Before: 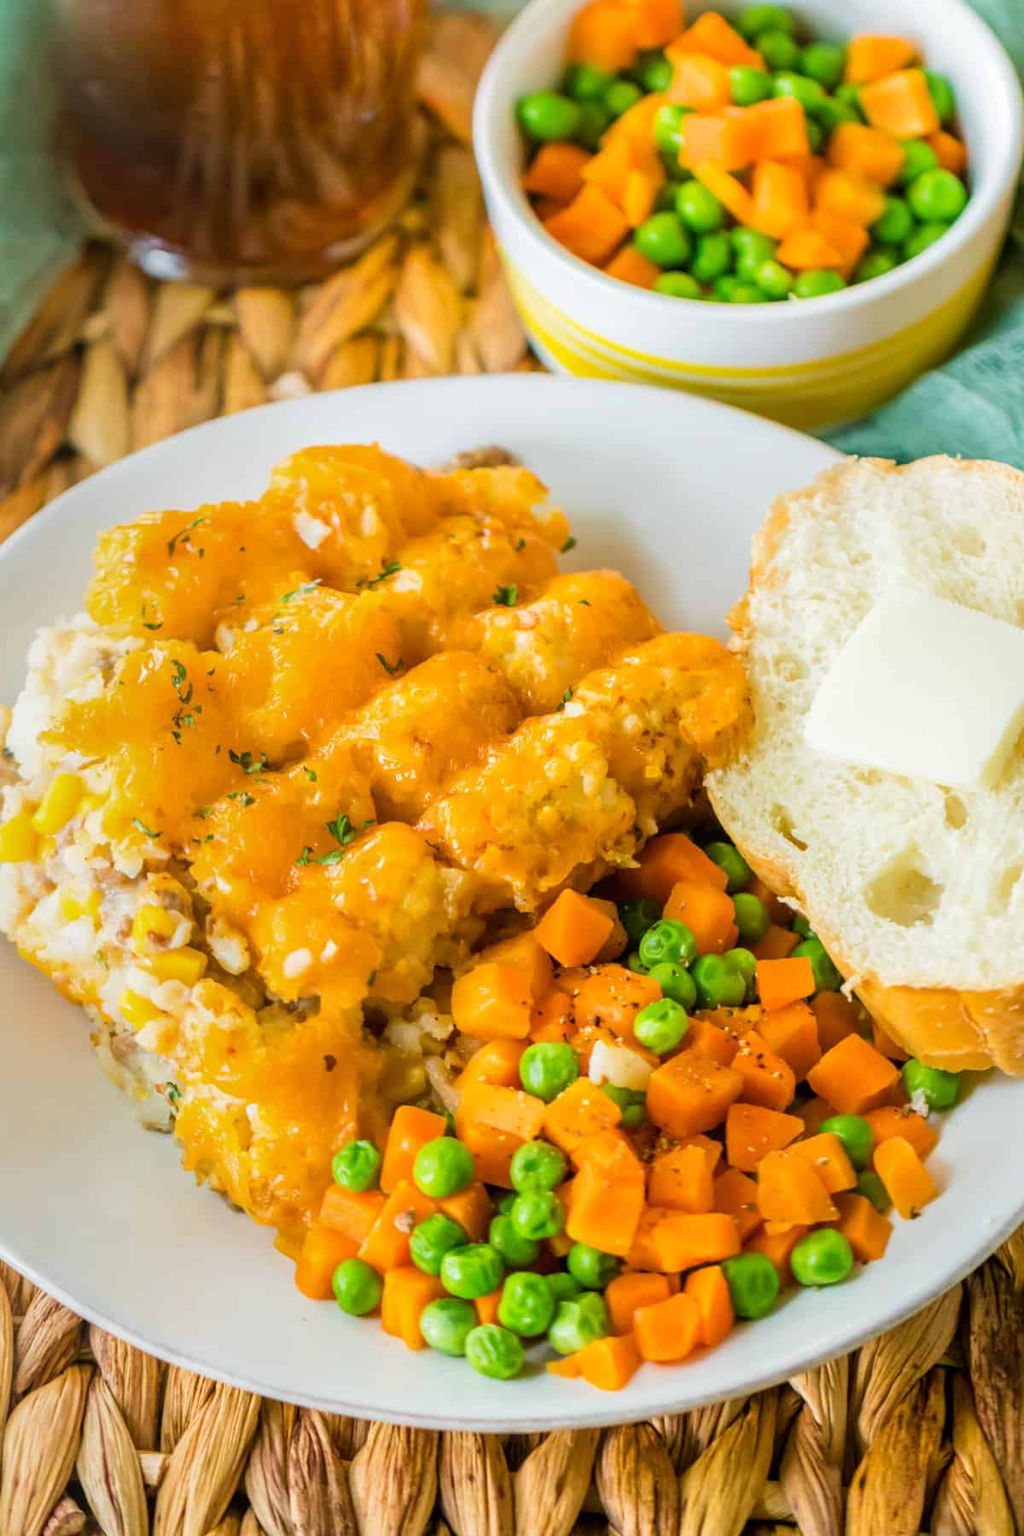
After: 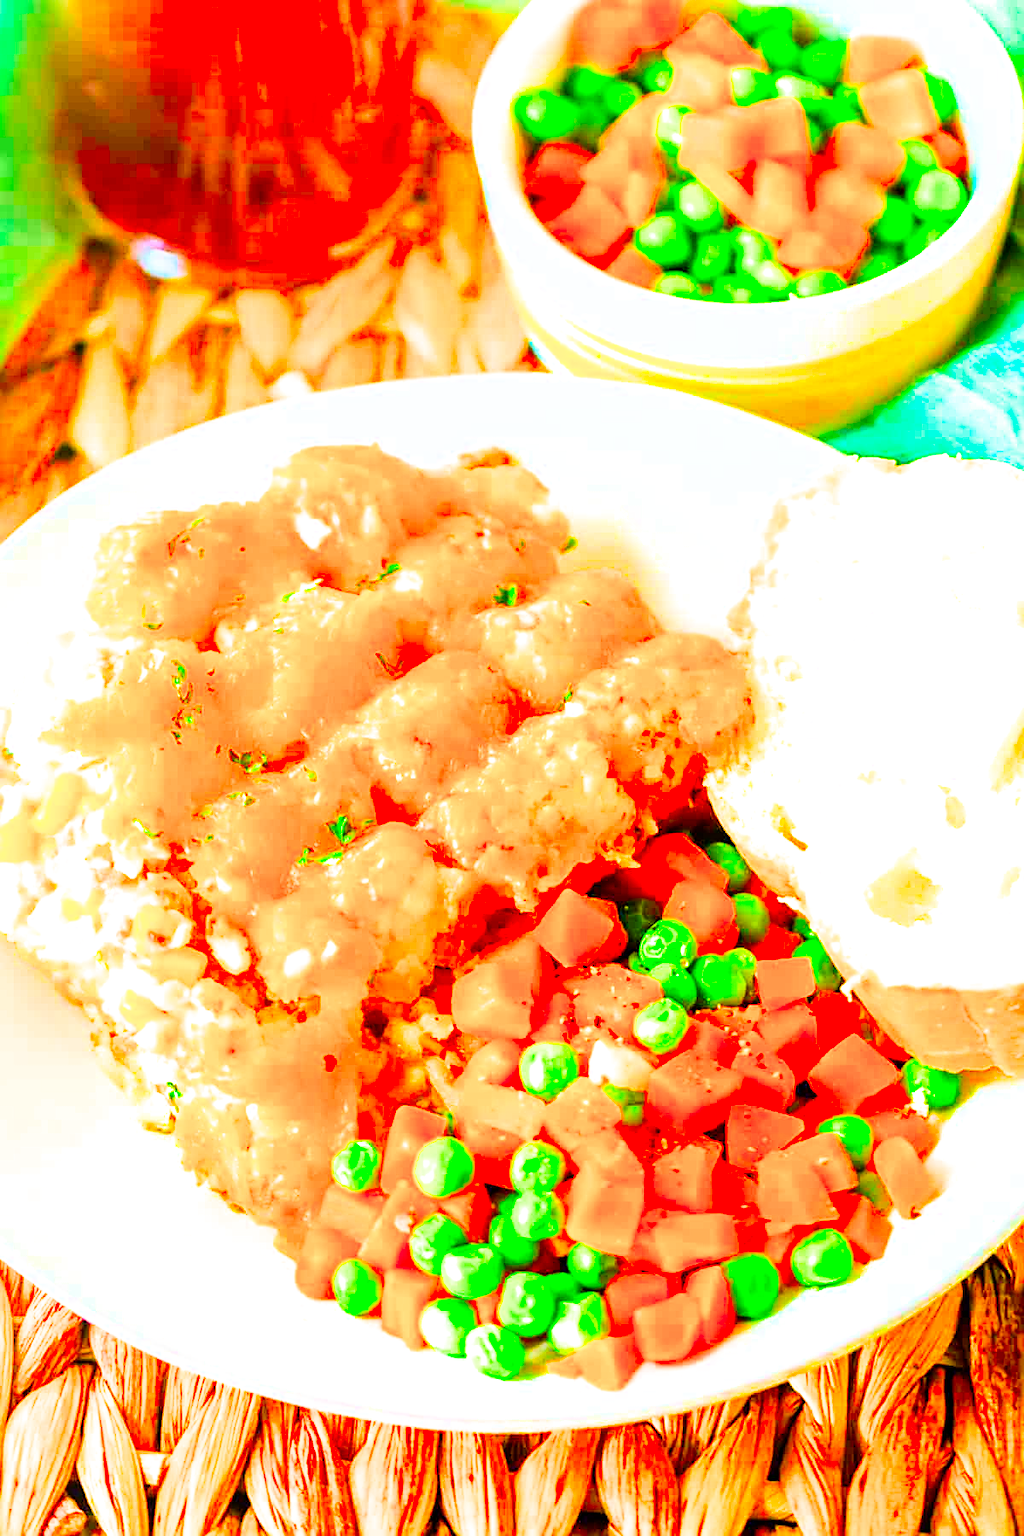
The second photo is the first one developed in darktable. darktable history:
color correction: highlights b* 0.065, saturation 2.95
exposure: black level correction 0, exposure 1.976 EV, compensate highlight preservation false
filmic rgb: black relative exposure -16 EV, white relative exposure 5.28 EV, hardness 5.9, contrast 1.249, color science v6 (2022)
sharpen: on, module defaults
